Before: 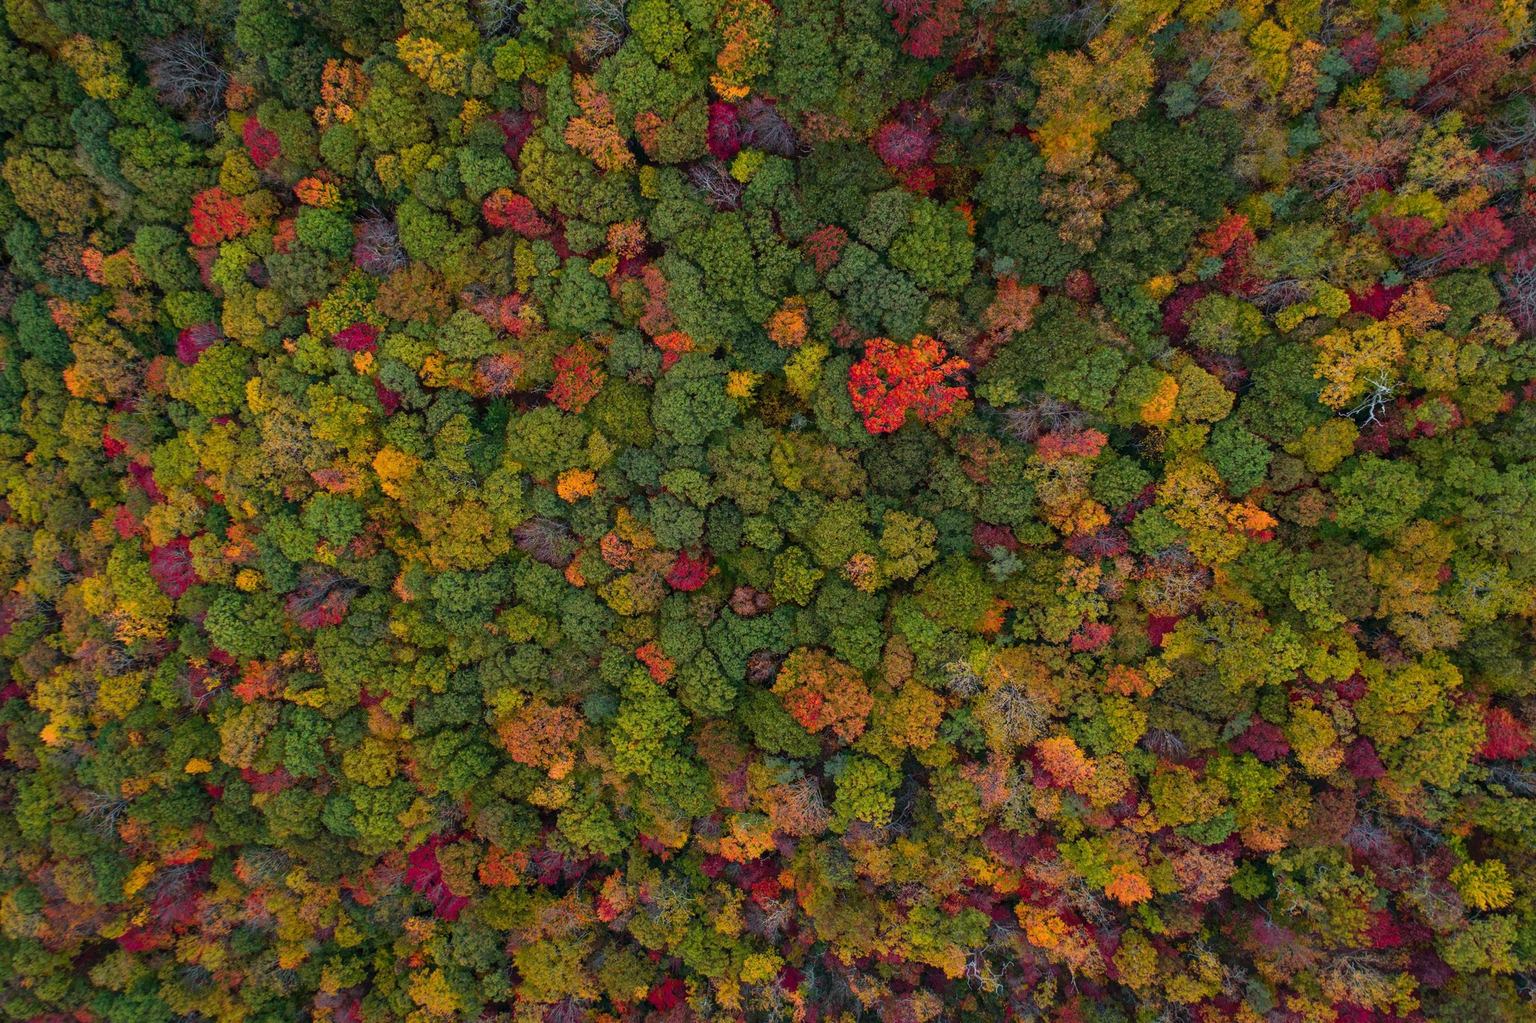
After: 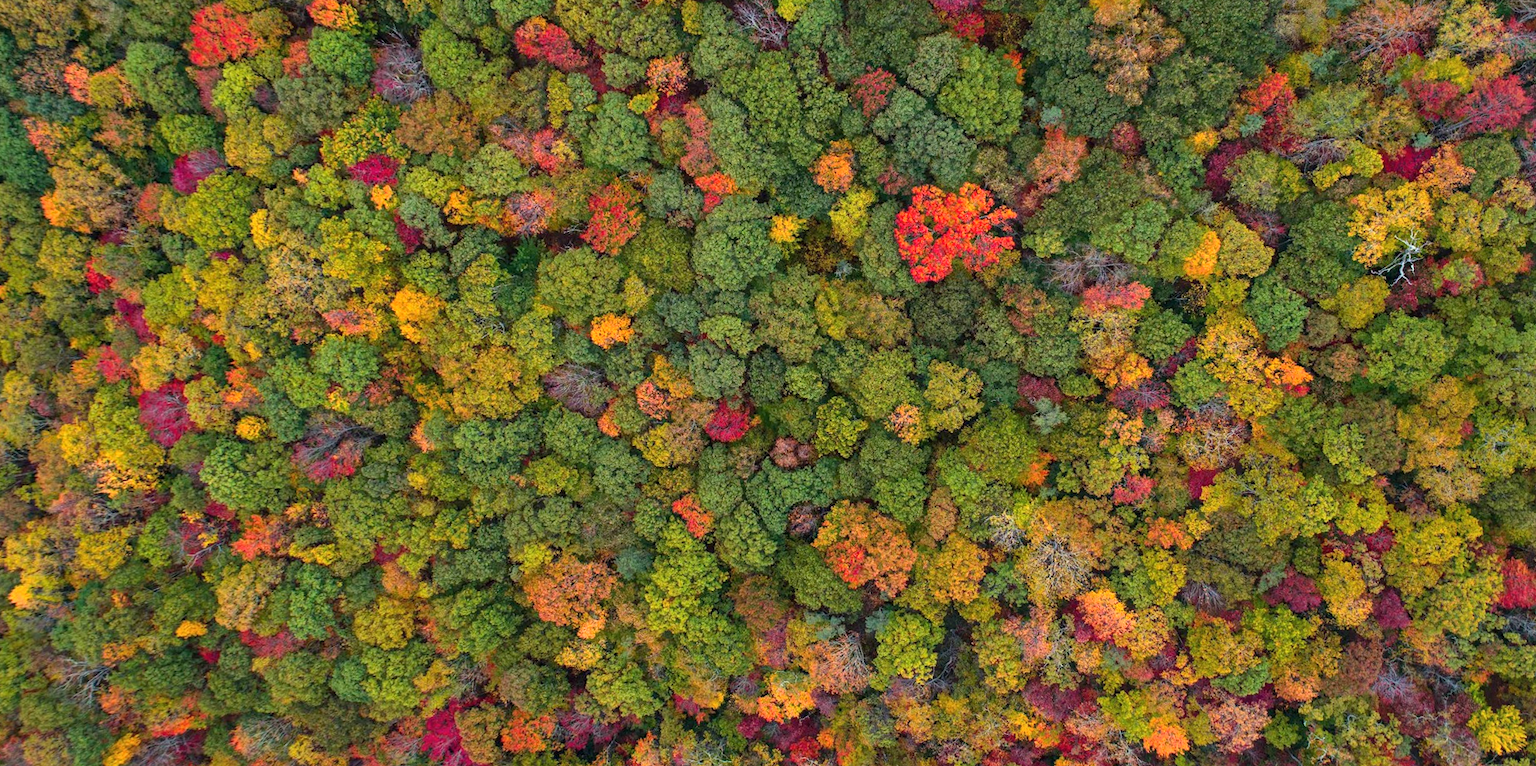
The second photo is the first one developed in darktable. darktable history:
crop and rotate: left 1.814%, top 12.818%, right 0.25%, bottom 9.225%
exposure: exposure 0.7 EV, compensate highlight preservation false
shadows and highlights: low approximation 0.01, soften with gaussian
rotate and perspective: rotation 0.679°, lens shift (horizontal) 0.136, crop left 0.009, crop right 0.991, crop top 0.078, crop bottom 0.95
